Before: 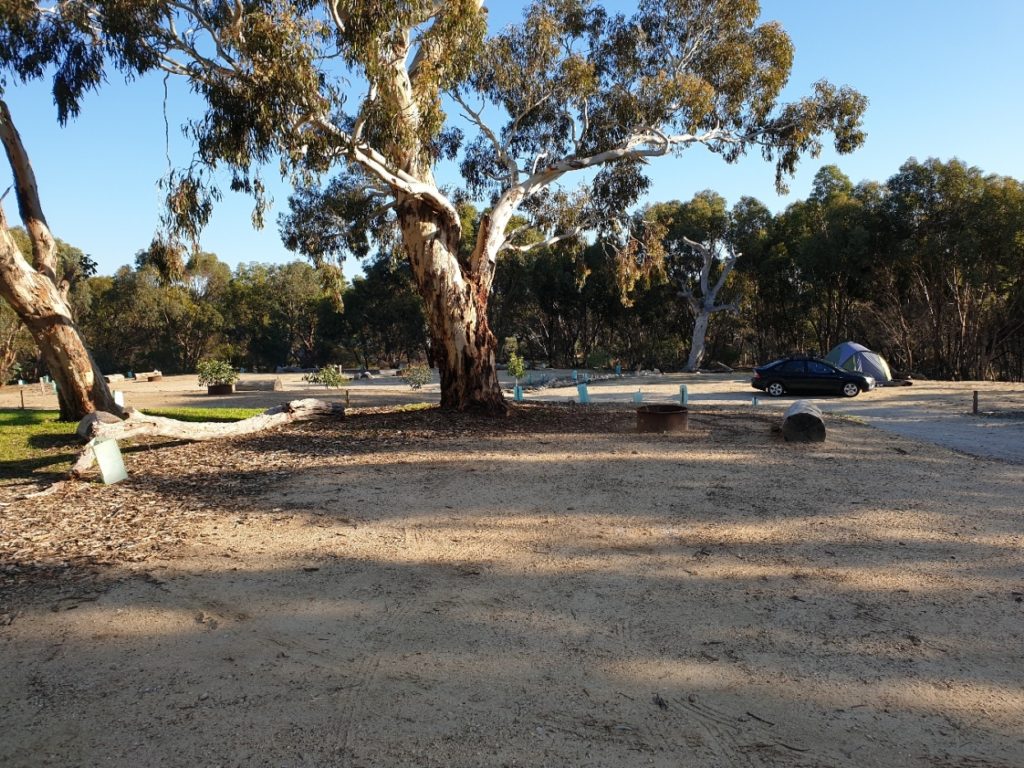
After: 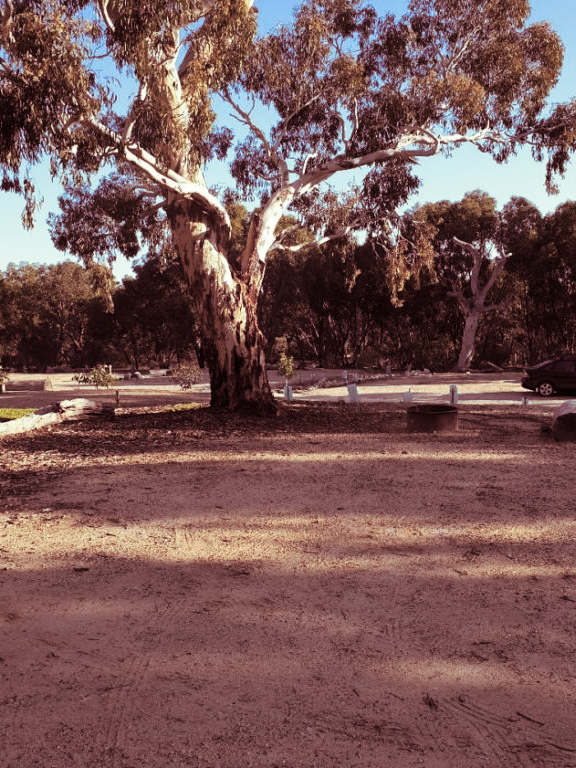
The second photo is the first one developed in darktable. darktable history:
bloom: size 9%, threshold 100%, strength 7%
crop and rotate: left 22.516%, right 21.234%
split-toning: compress 20%
